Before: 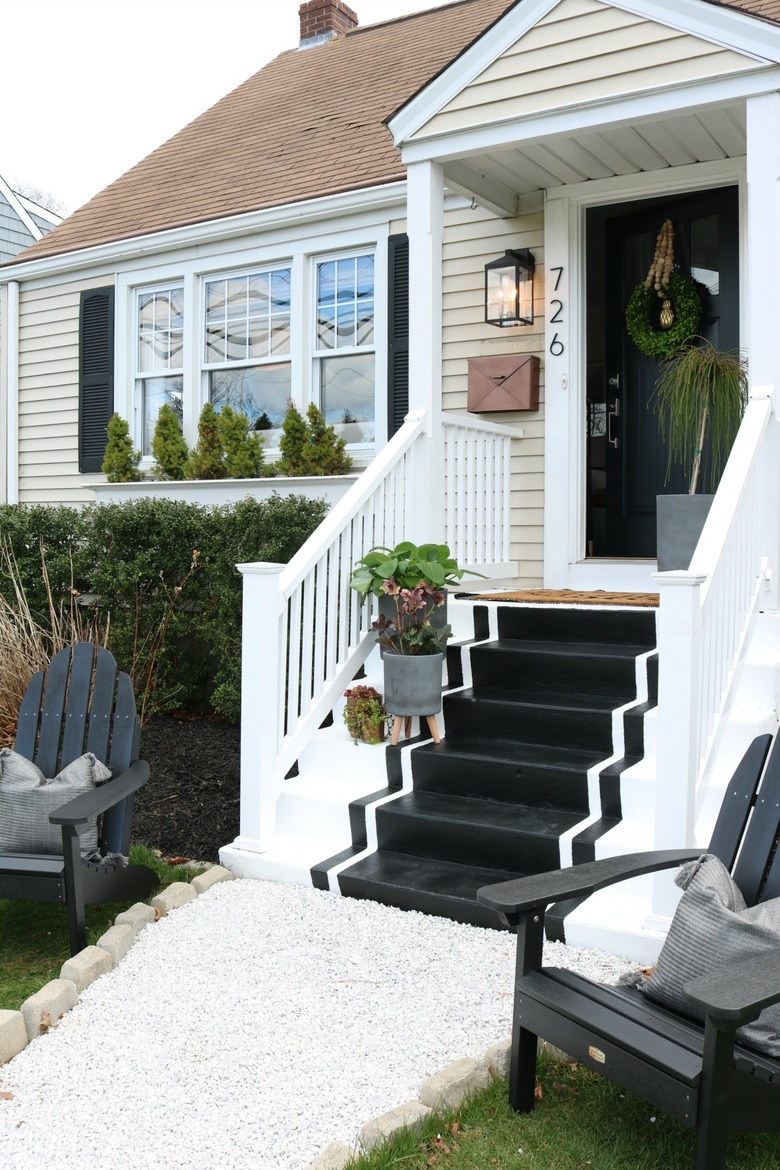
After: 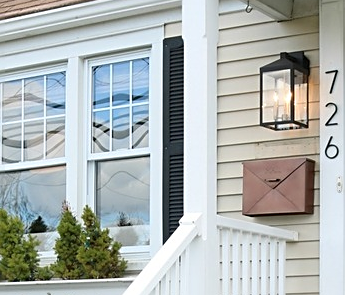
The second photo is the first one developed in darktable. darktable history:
crop: left 28.869%, top 16.85%, right 26.807%, bottom 57.901%
sharpen: on, module defaults
